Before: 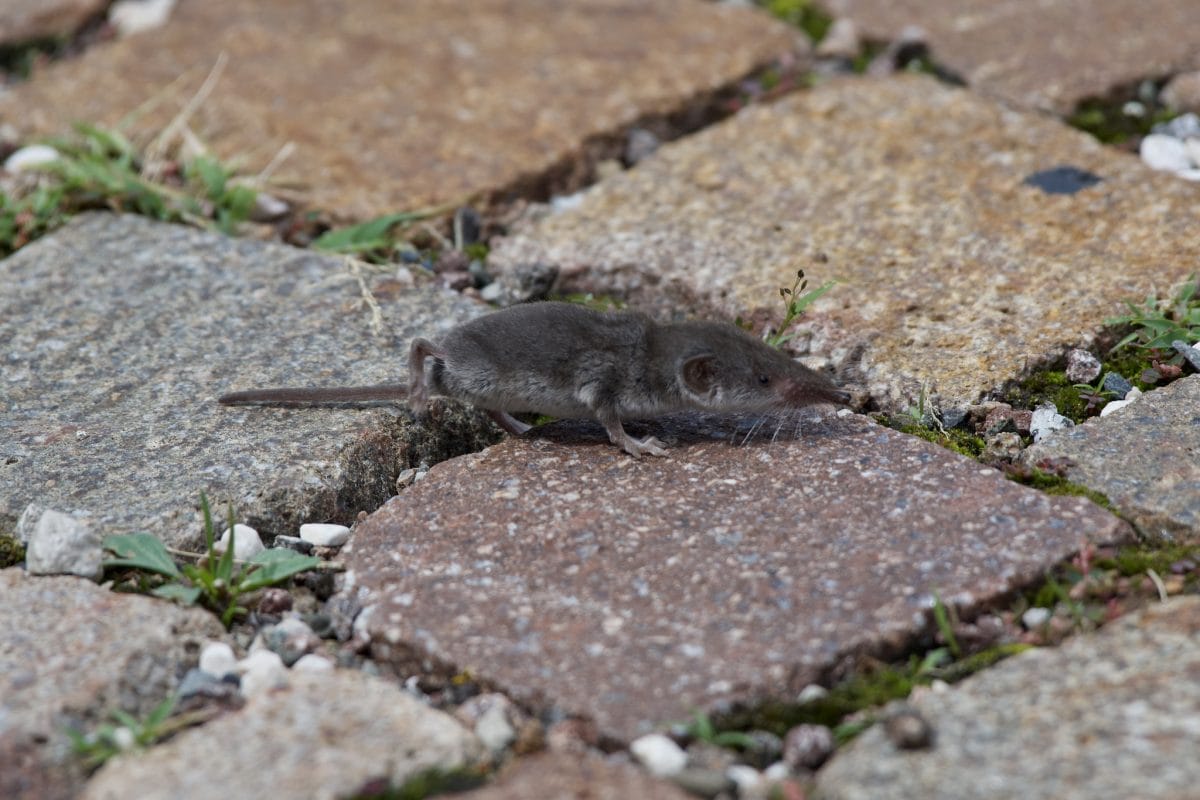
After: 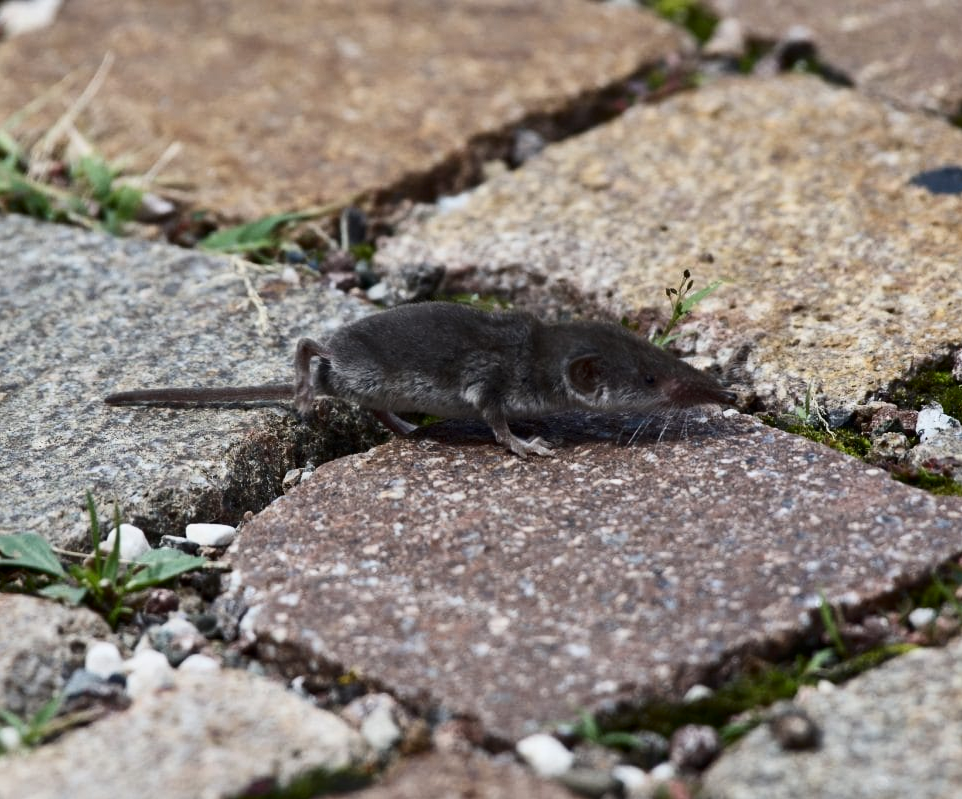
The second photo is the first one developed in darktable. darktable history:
contrast brightness saturation: contrast 0.271
crop and rotate: left 9.545%, right 10.208%
